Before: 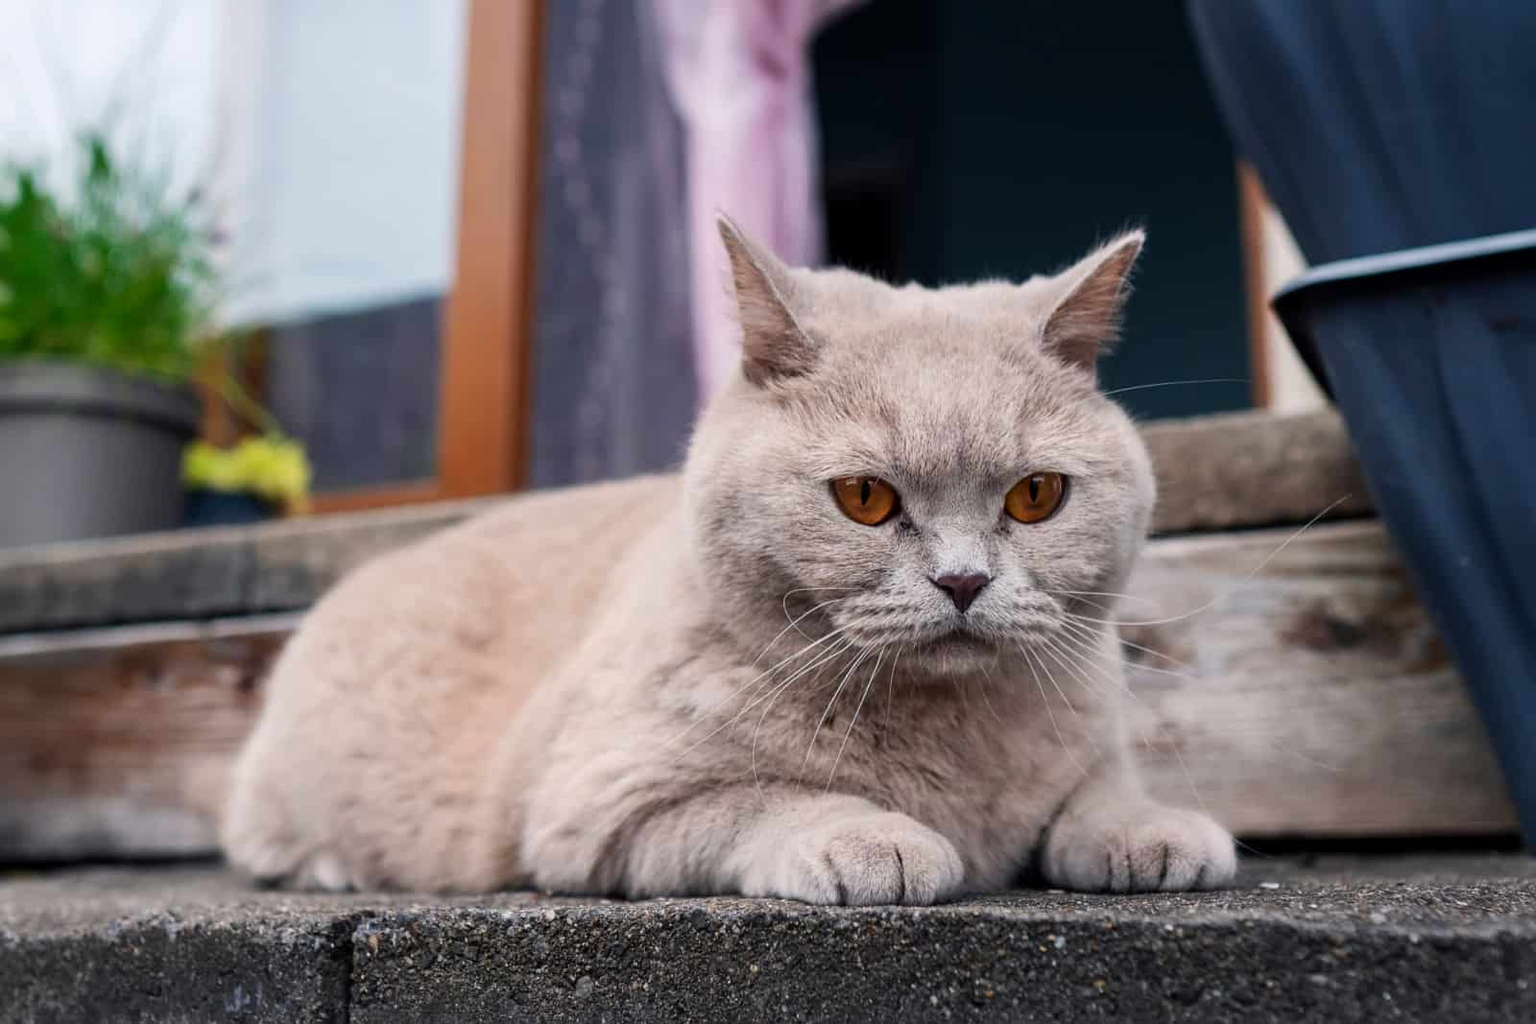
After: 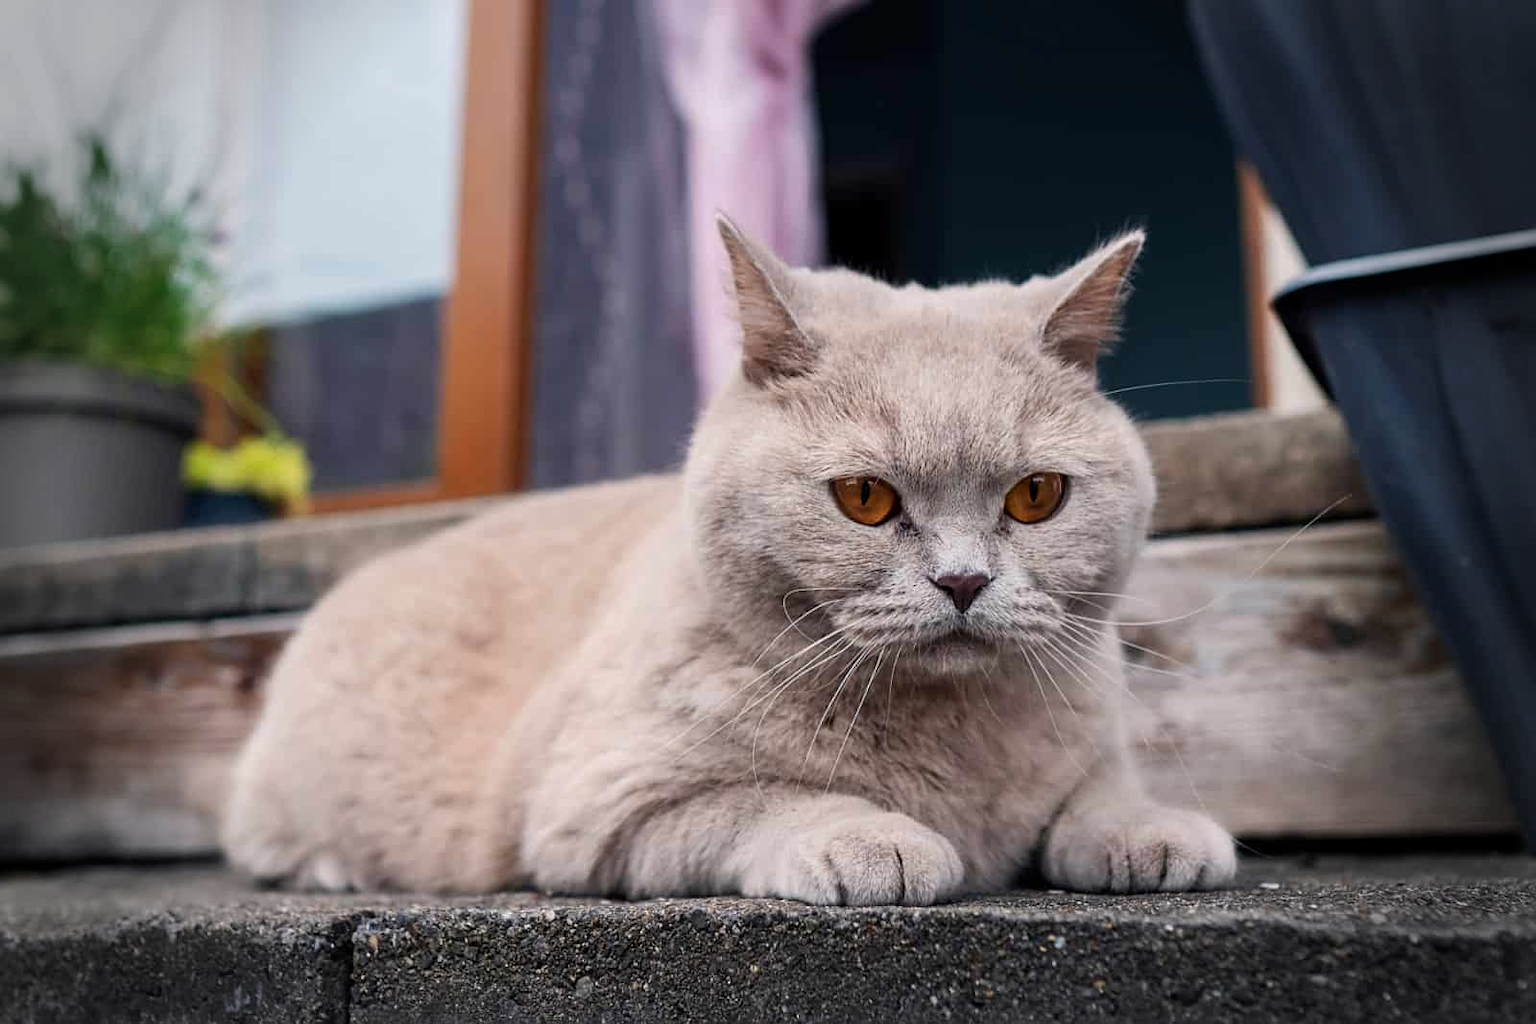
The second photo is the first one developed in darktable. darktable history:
vignetting: fall-off start 77.41%, fall-off radius 26.27%, width/height ratio 0.968
sharpen: amount 0.208
